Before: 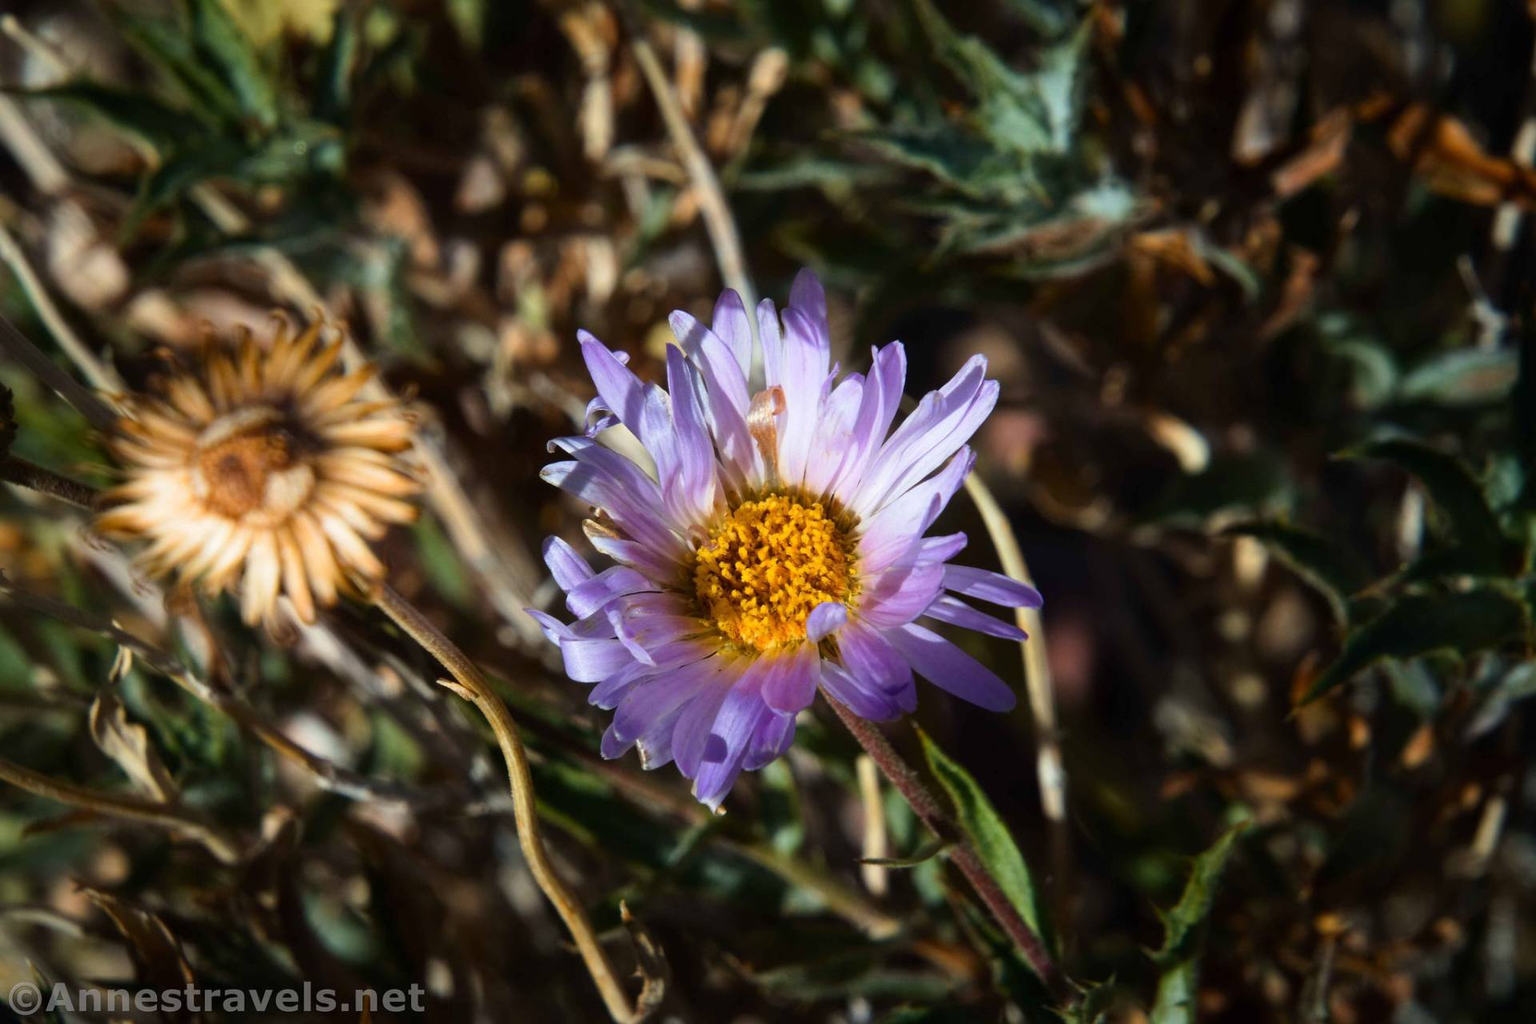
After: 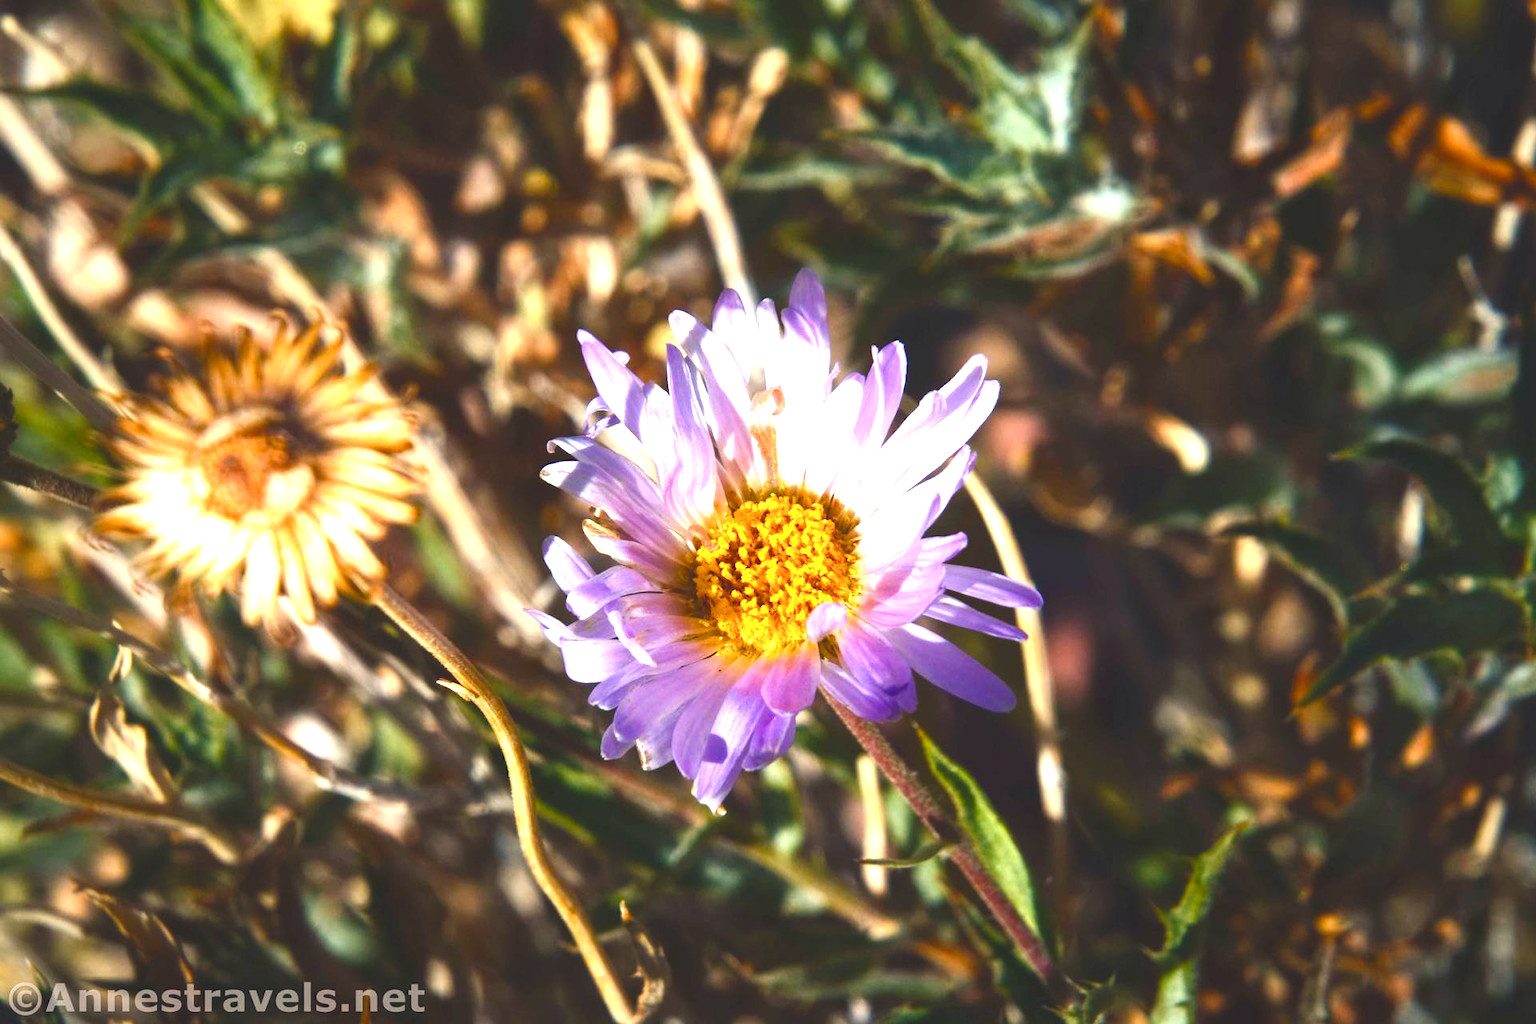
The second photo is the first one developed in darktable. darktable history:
exposure: black level correction 0, exposure 1.45 EV, compensate exposure bias true, compensate highlight preservation false
color balance rgb: shadows lift › chroma 2%, shadows lift › hue 247.2°, power › chroma 0.3%, power › hue 25.2°, highlights gain › chroma 3%, highlights gain › hue 60°, global offset › luminance 2%, perceptual saturation grading › global saturation 20%, perceptual saturation grading › highlights -20%, perceptual saturation grading › shadows 30%
local contrast: mode bilateral grid, contrast 15, coarseness 36, detail 105%, midtone range 0.2
